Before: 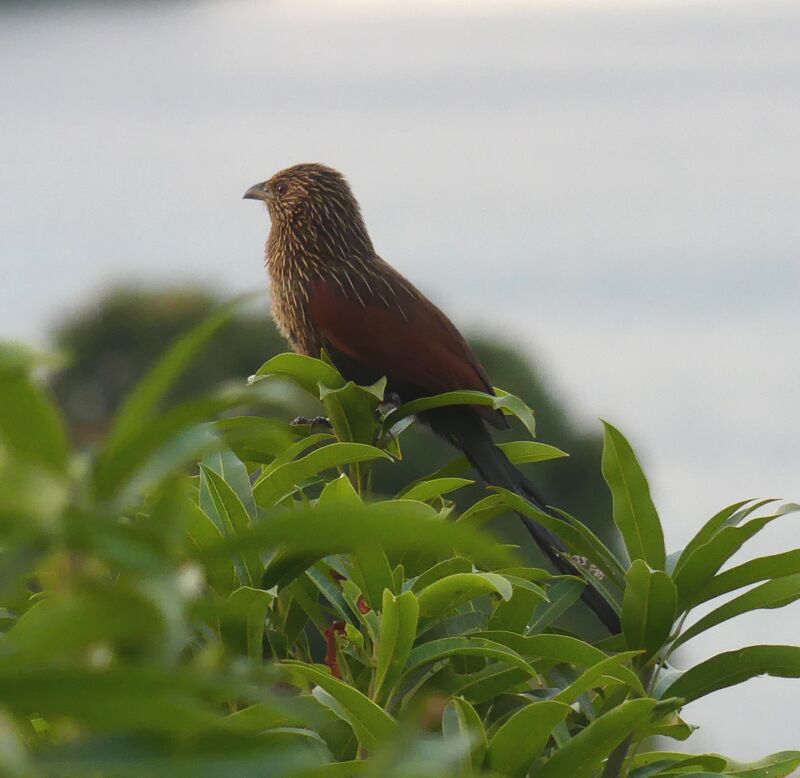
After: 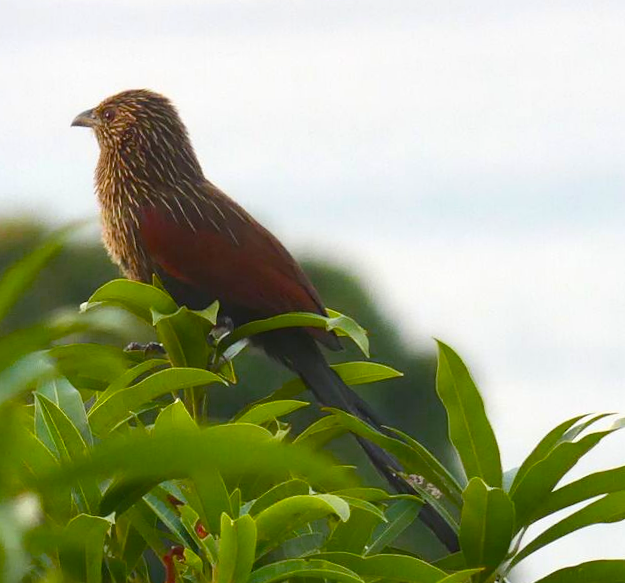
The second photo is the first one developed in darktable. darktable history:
crop and rotate: left 20.74%, top 7.912%, right 0.375%, bottom 13.378%
exposure: black level correction 0, exposure 0.3 EV, compensate highlight preservation false
color balance rgb: linear chroma grading › shadows 16%, perceptual saturation grading › global saturation 8%, perceptual saturation grading › shadows 4%, perceptual brilliance grading › global brilliance 2%, perceptual brilliance grading › highlights 8%, perceptual brilliance grading › shadows -4%, global vibrance 16%, saturation formula JzAzBz (2021)
base curve: curves: ch0 [(0, 0) (0.472, 0.508) (1, 1)]
rotate and perspective: rotation -1.42°, crop left 0.016, crop right 0.984, crop top 0.035, crop bottom 0.965
